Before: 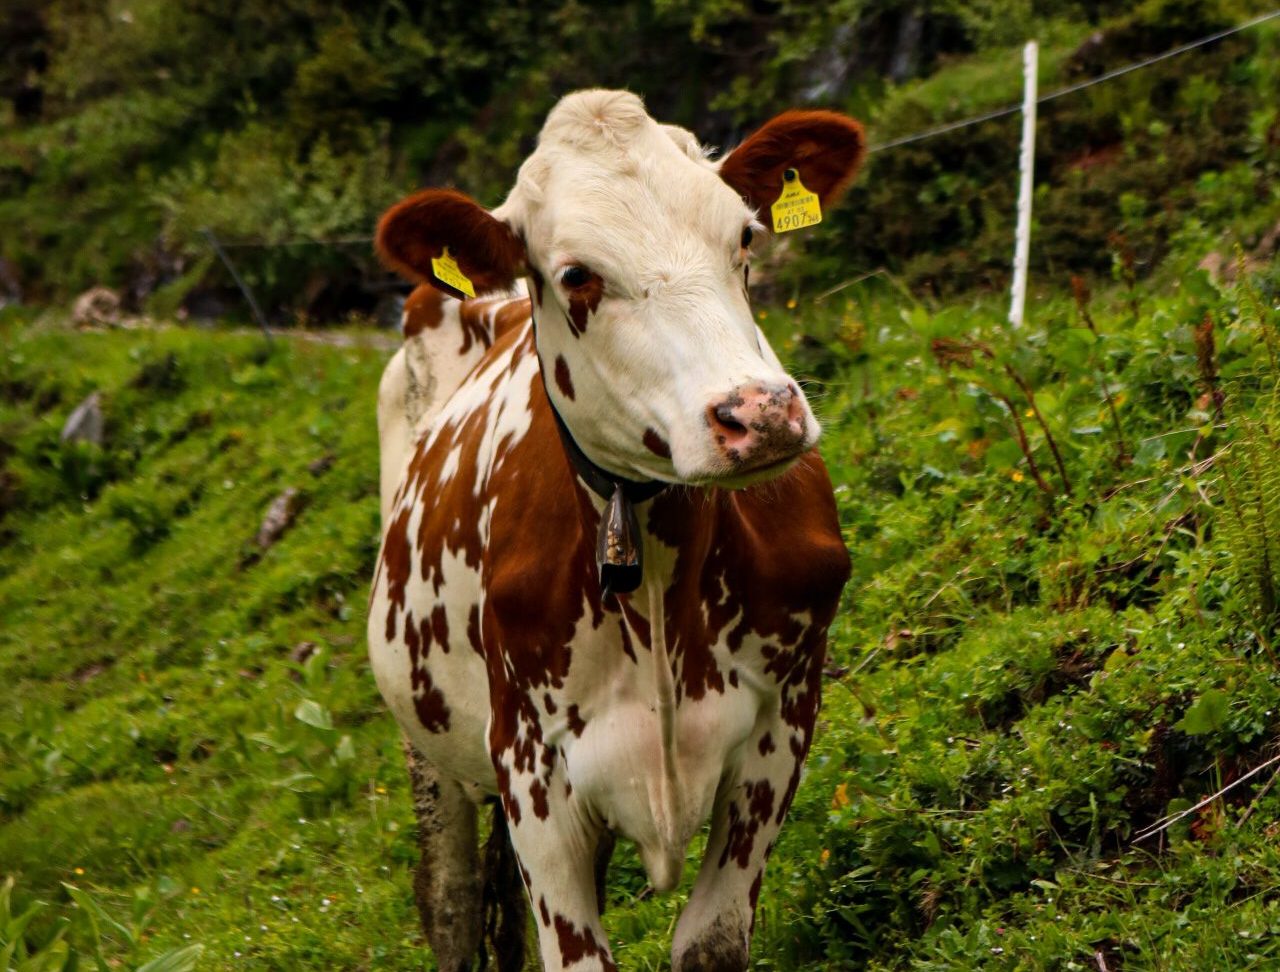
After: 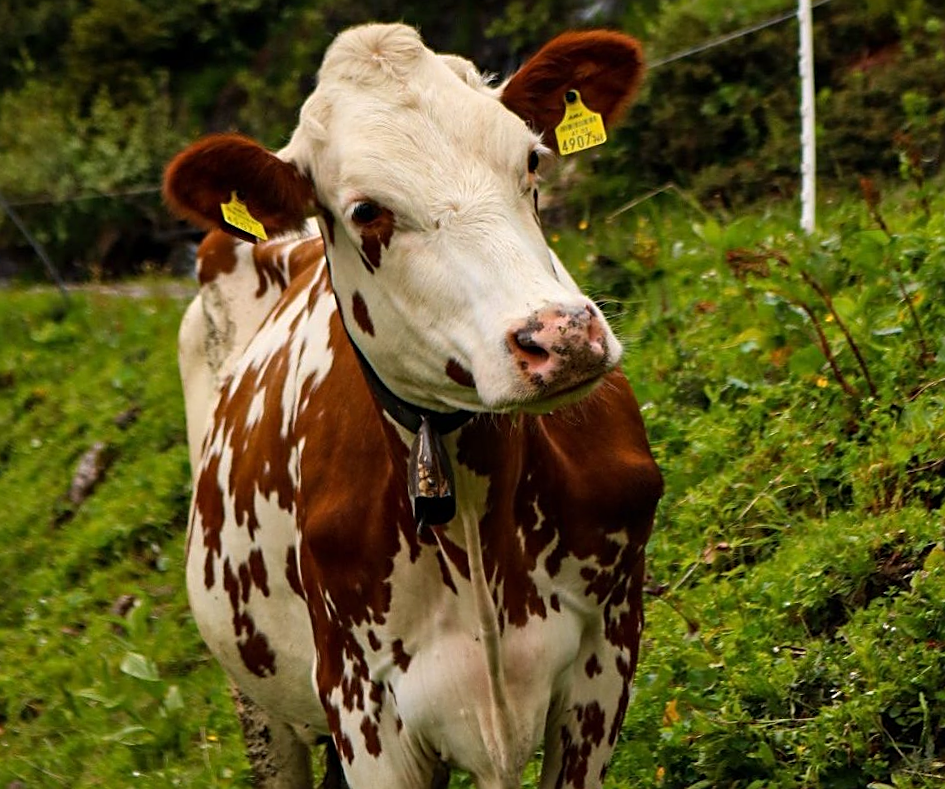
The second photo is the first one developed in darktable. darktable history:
sharpen: on, module defaults
crop and rotate: left 17.046%, top 10.659%, right 12.989%, bottom 14.553%
rotate and perspective: rotation -4.2°, shear 0.006, automatic cropping off
